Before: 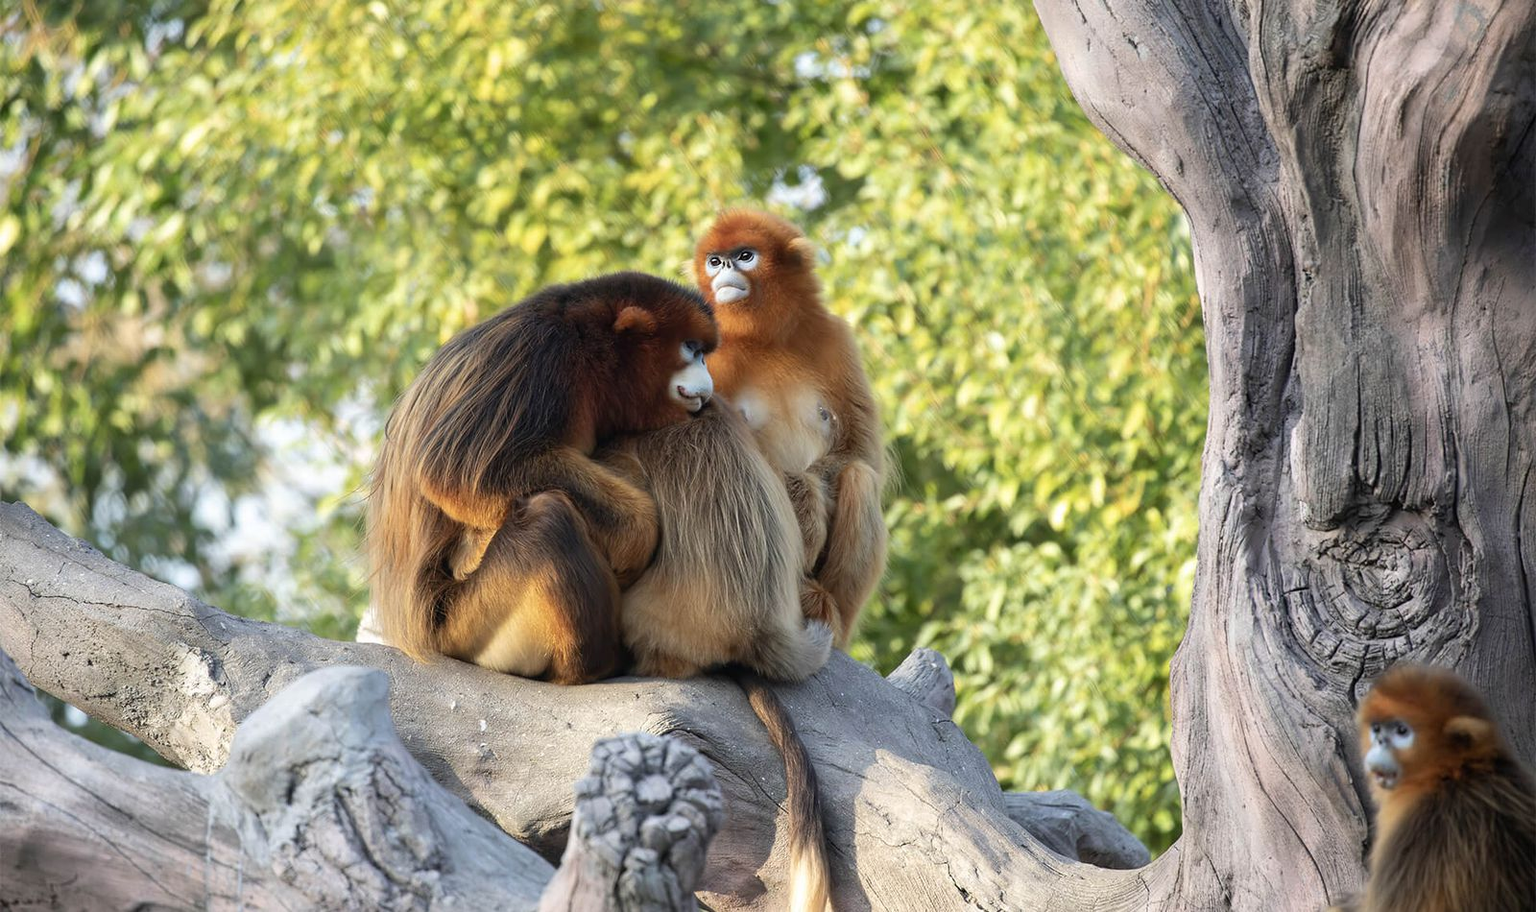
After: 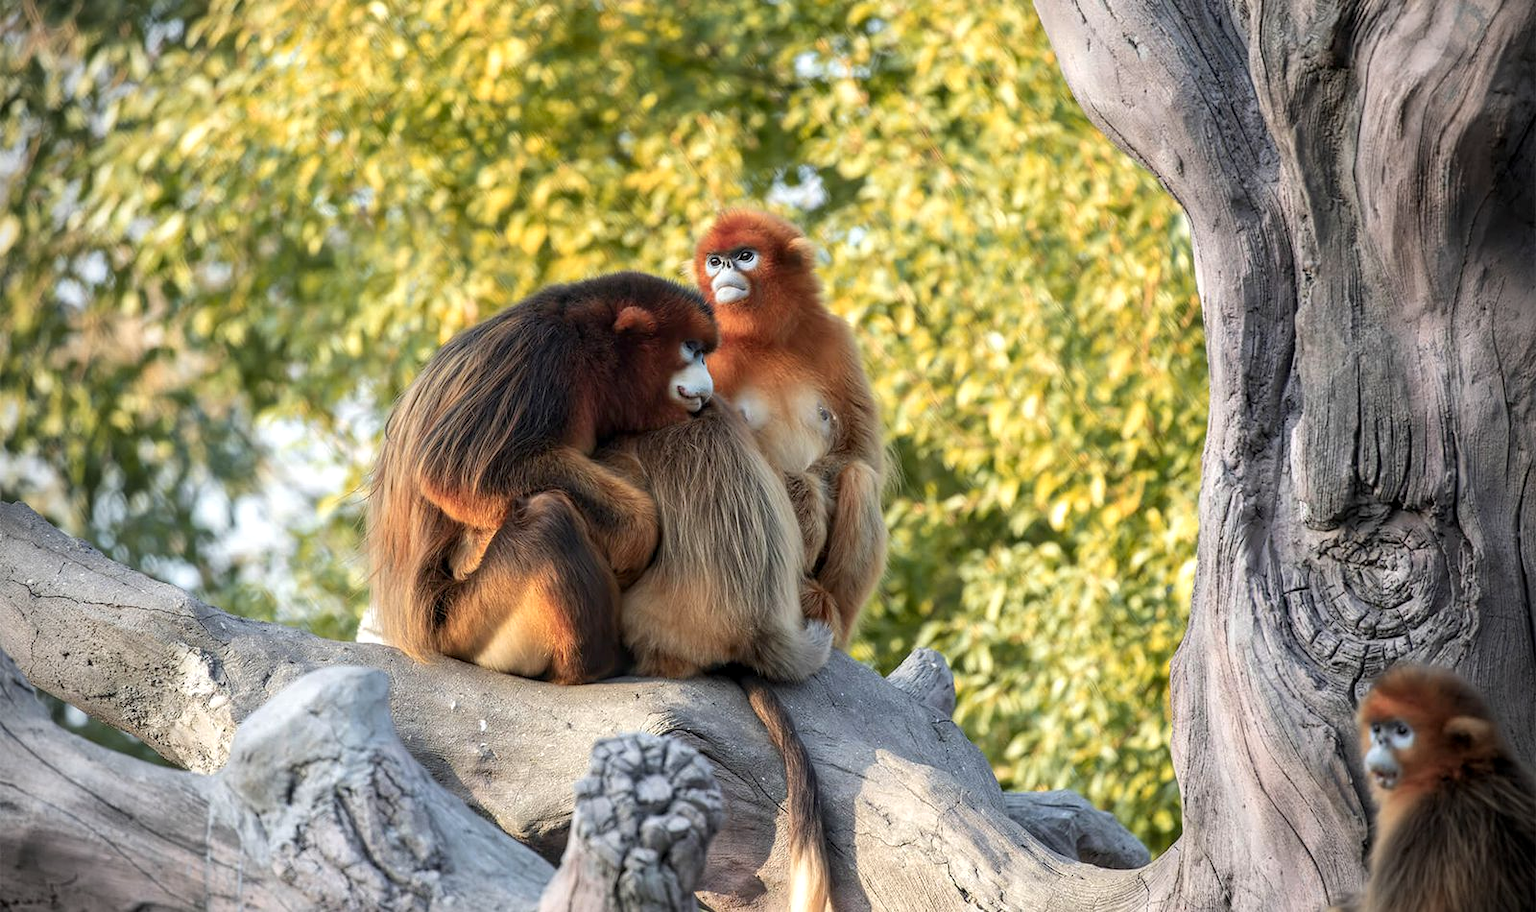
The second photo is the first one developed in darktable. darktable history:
color zones: curves: ch1 [(0.239, 0.552) (0.75, 0.5)]; ch2 [(0.25, 0.462) (0.749, 0.457)], mix 25.94%
vignetting: on, module defaults
local contrast: on, module defaults
